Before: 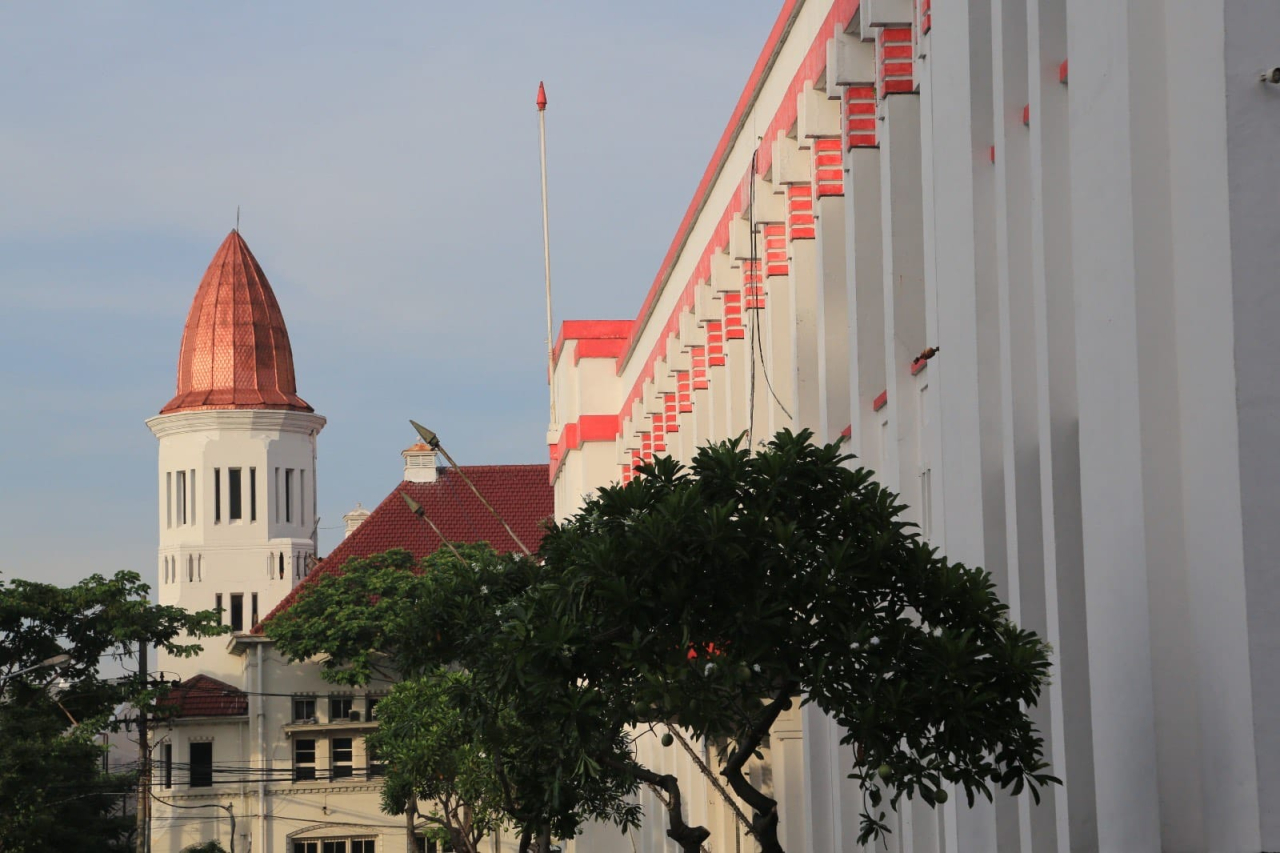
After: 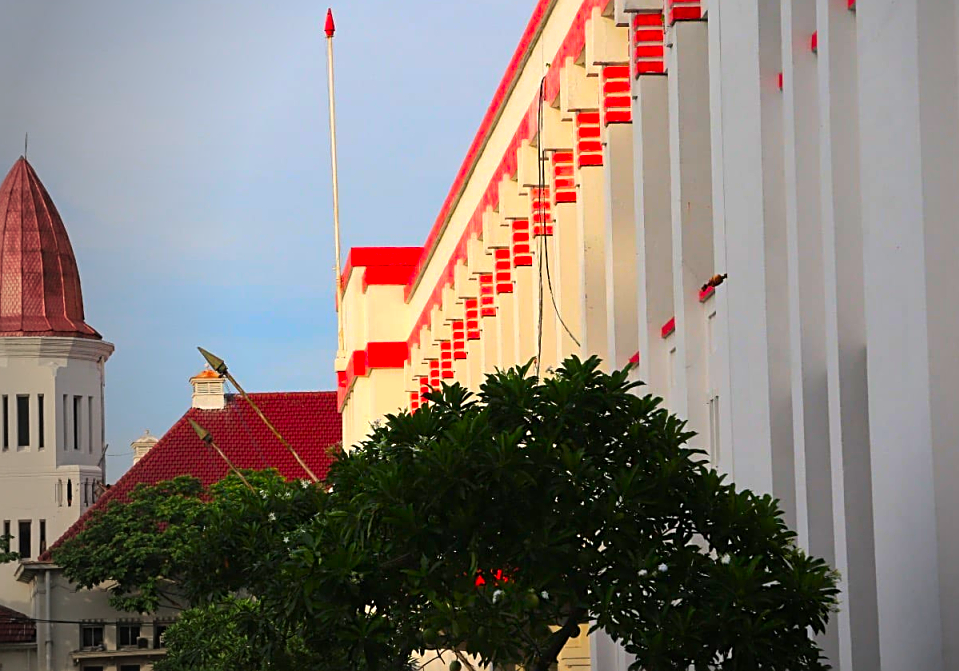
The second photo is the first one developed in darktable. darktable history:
vignetting: fall-off start 73.43%, center (0.219, -0.229)
color balance rgb: shadows lift › luminance -10.277%, linear chroma grading › global chroma 9.059%, perceptual saturation grading › global saturation 25.869%, perceptual brilliance grading › global brilliance 11.863%
tone equalizer: edges refinement/feathering 500, mask exposure compensation -1.57 EV, preserve details no
contrast brightness saturation: saturation 0.489
sharpen: on, module defaults
crop: left 16.578%, top 8.641%, right 8.483%, bottom 12.615%
